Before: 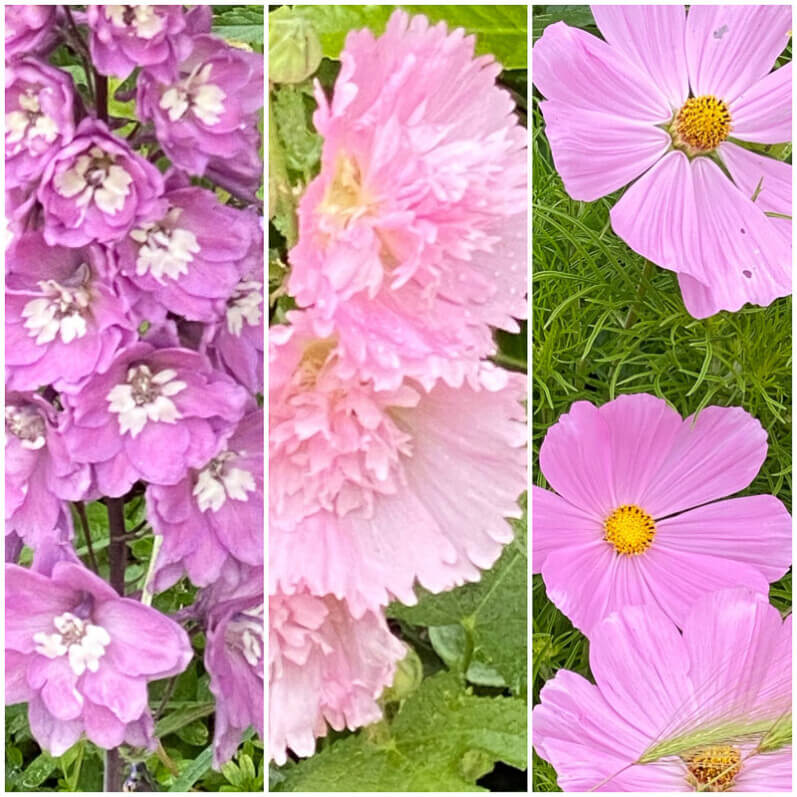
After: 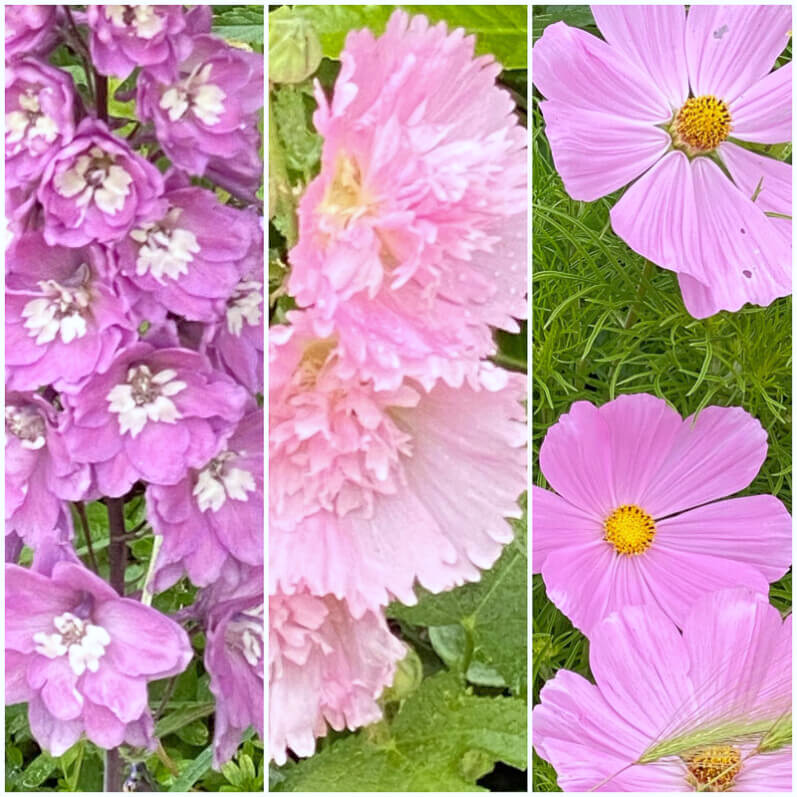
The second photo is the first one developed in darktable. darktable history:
white balance: red 0.982, blue 1.018
rgb curve: curves: ch0 [(0, 0) (0.053, 0.068) (0.122, 0.128) (1, 1)]
